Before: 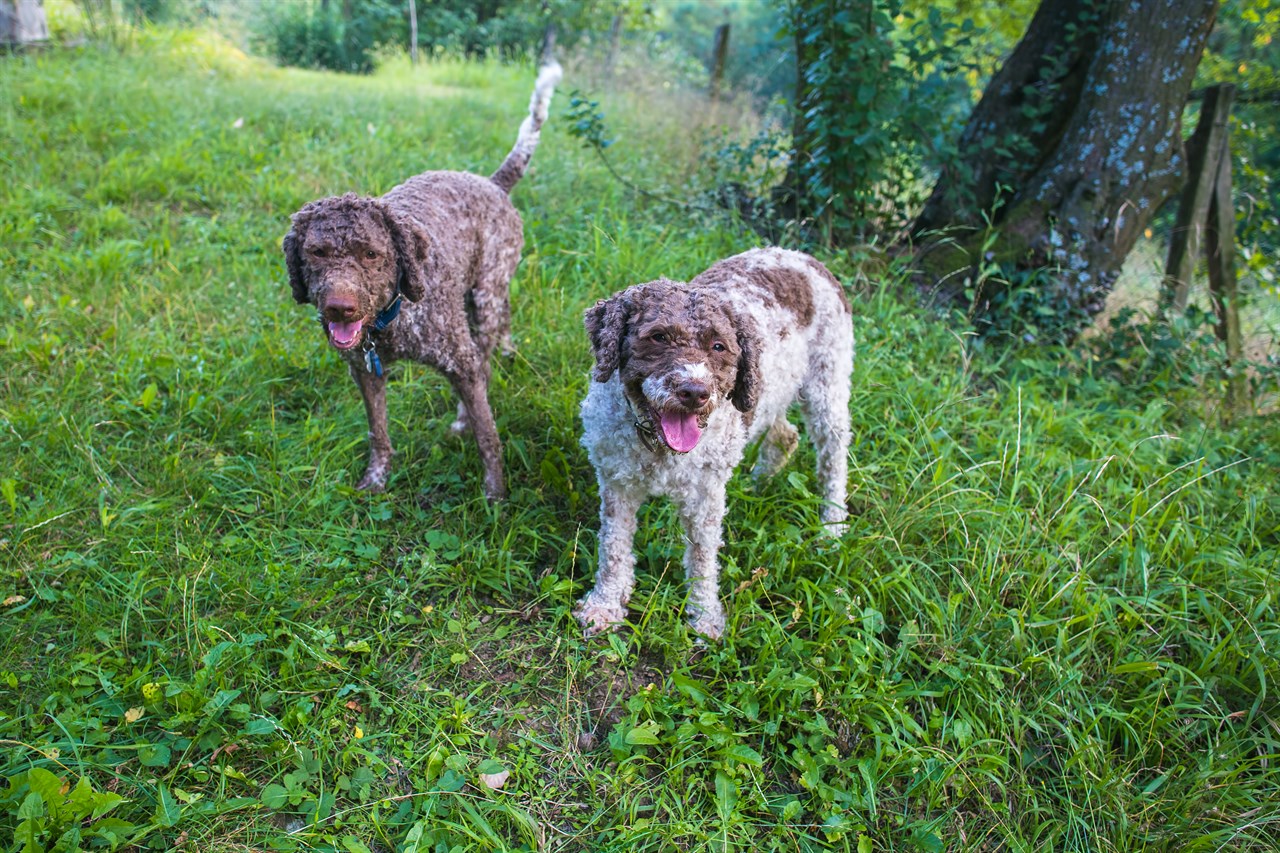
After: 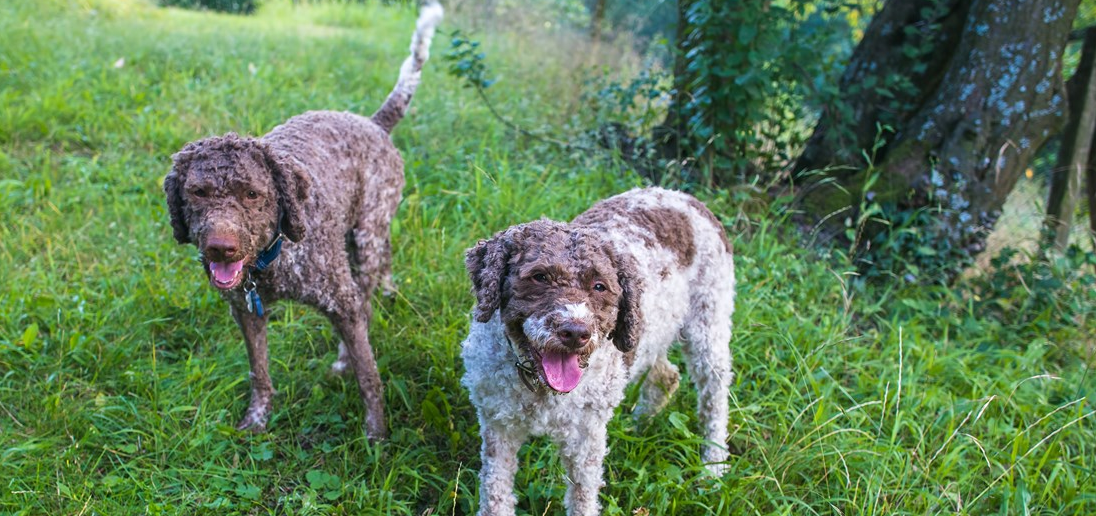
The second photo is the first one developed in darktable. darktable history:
crop and rotate: left 9.348%, top 7.175%, right 5.001%, bottom 32.283%
